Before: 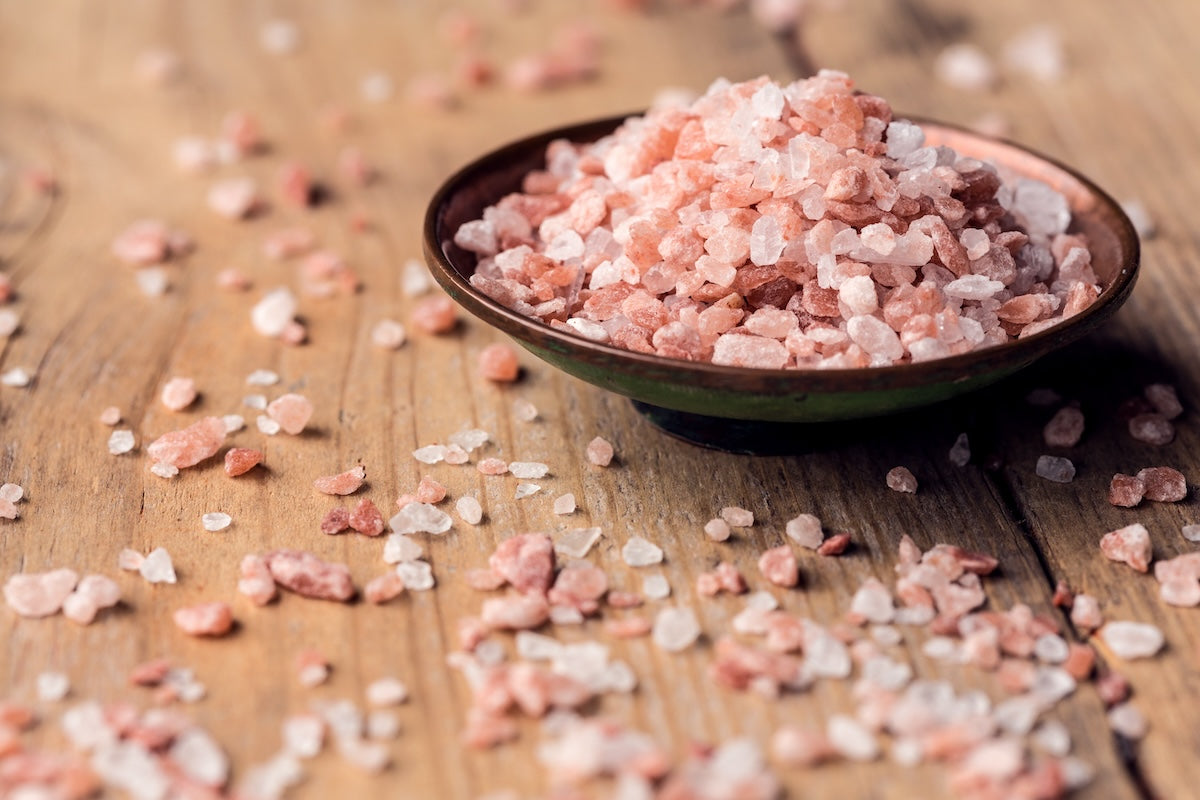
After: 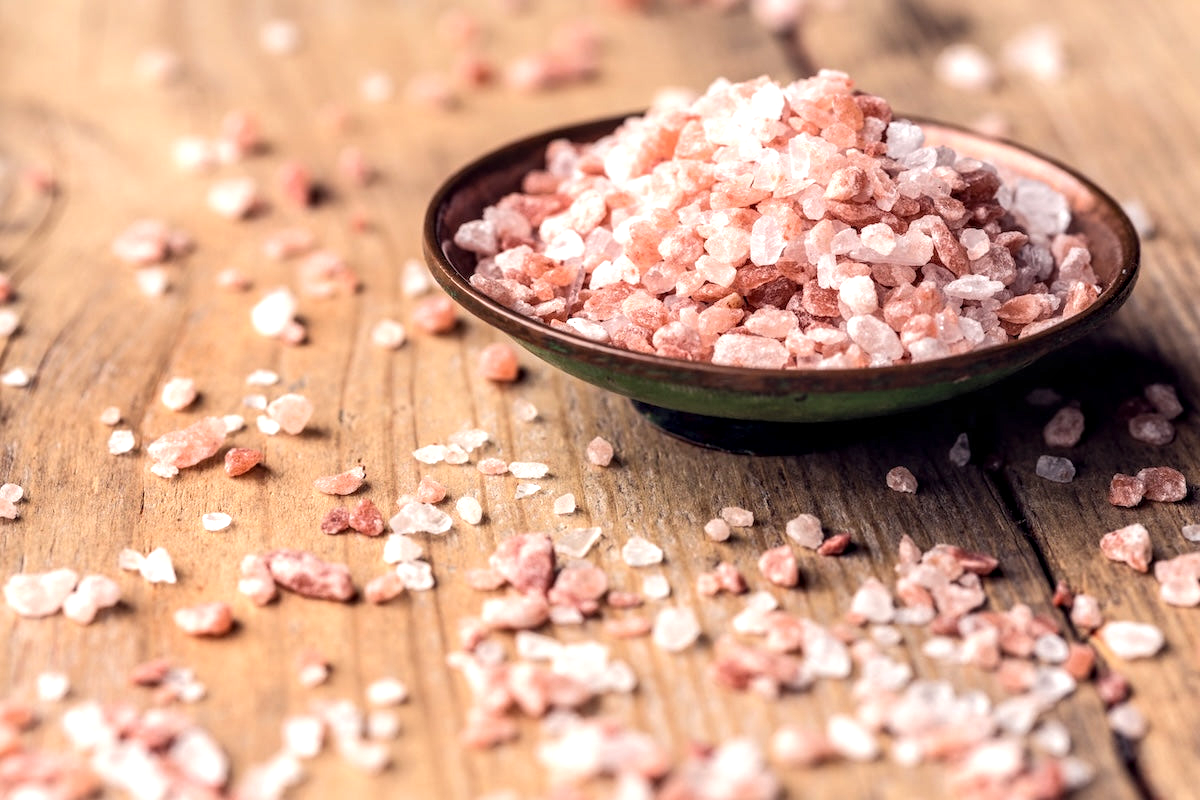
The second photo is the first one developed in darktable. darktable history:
local contrast: on, module defaults
exposure: black level correction 0.001, exposure 0.499 EV, compensate highlight preservation false
contrast equalizer: octaves 7, y [[0.5 ×6], [0.5 ×6], [0.5 ×6], [0 ×6], [0, 0.039, 0.251, 0.29, 0.293, 0.292]], mix -0.982
